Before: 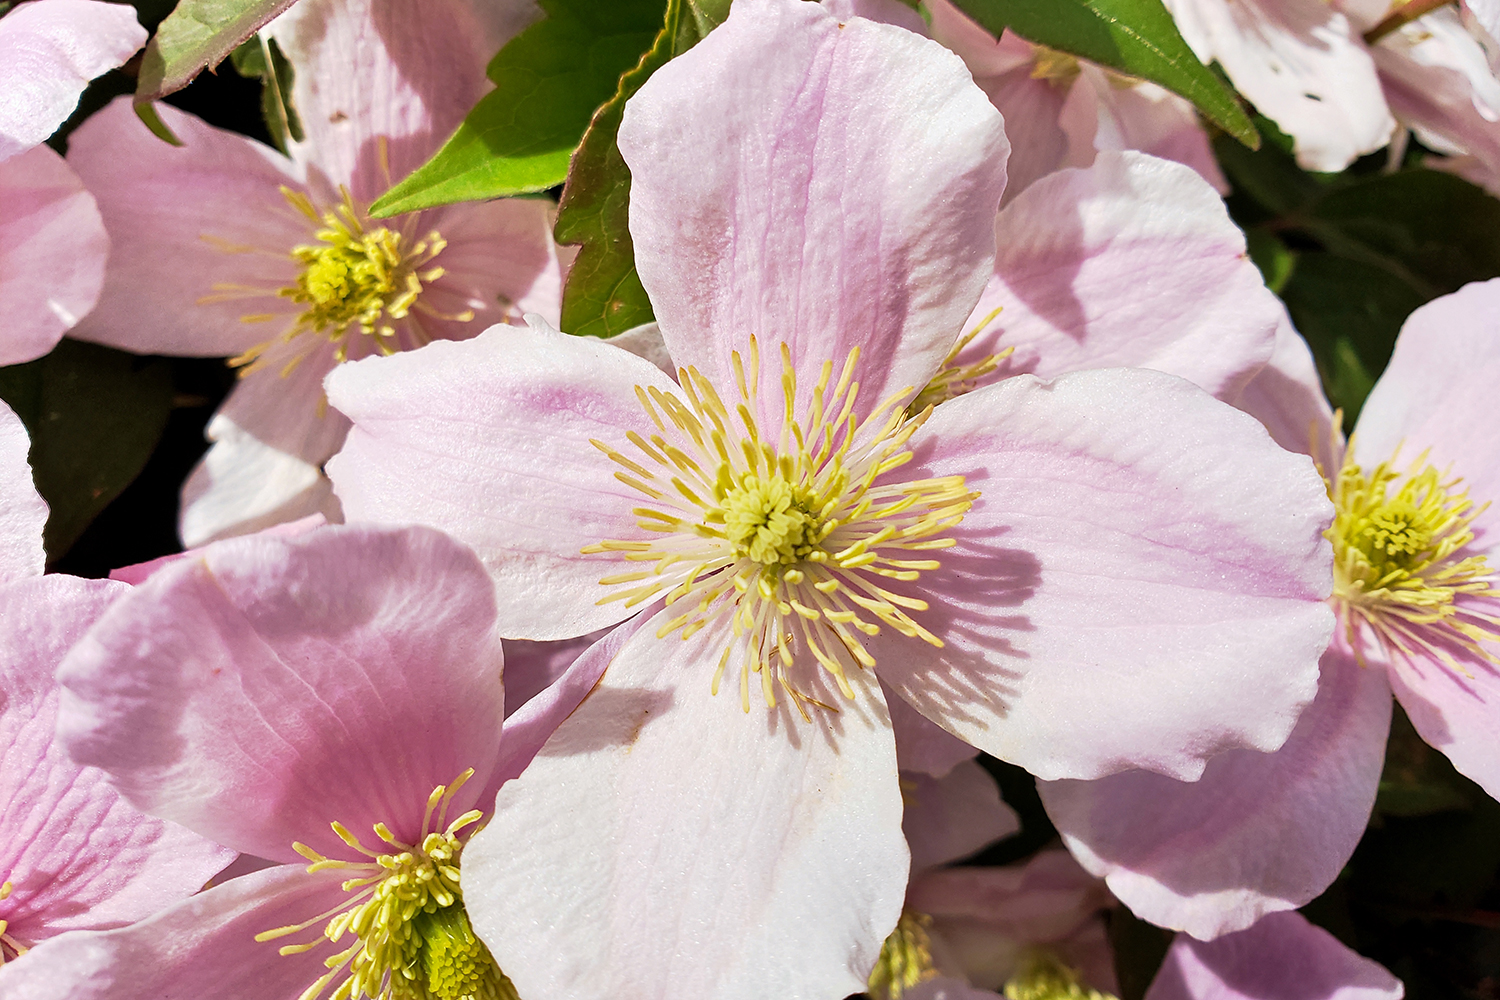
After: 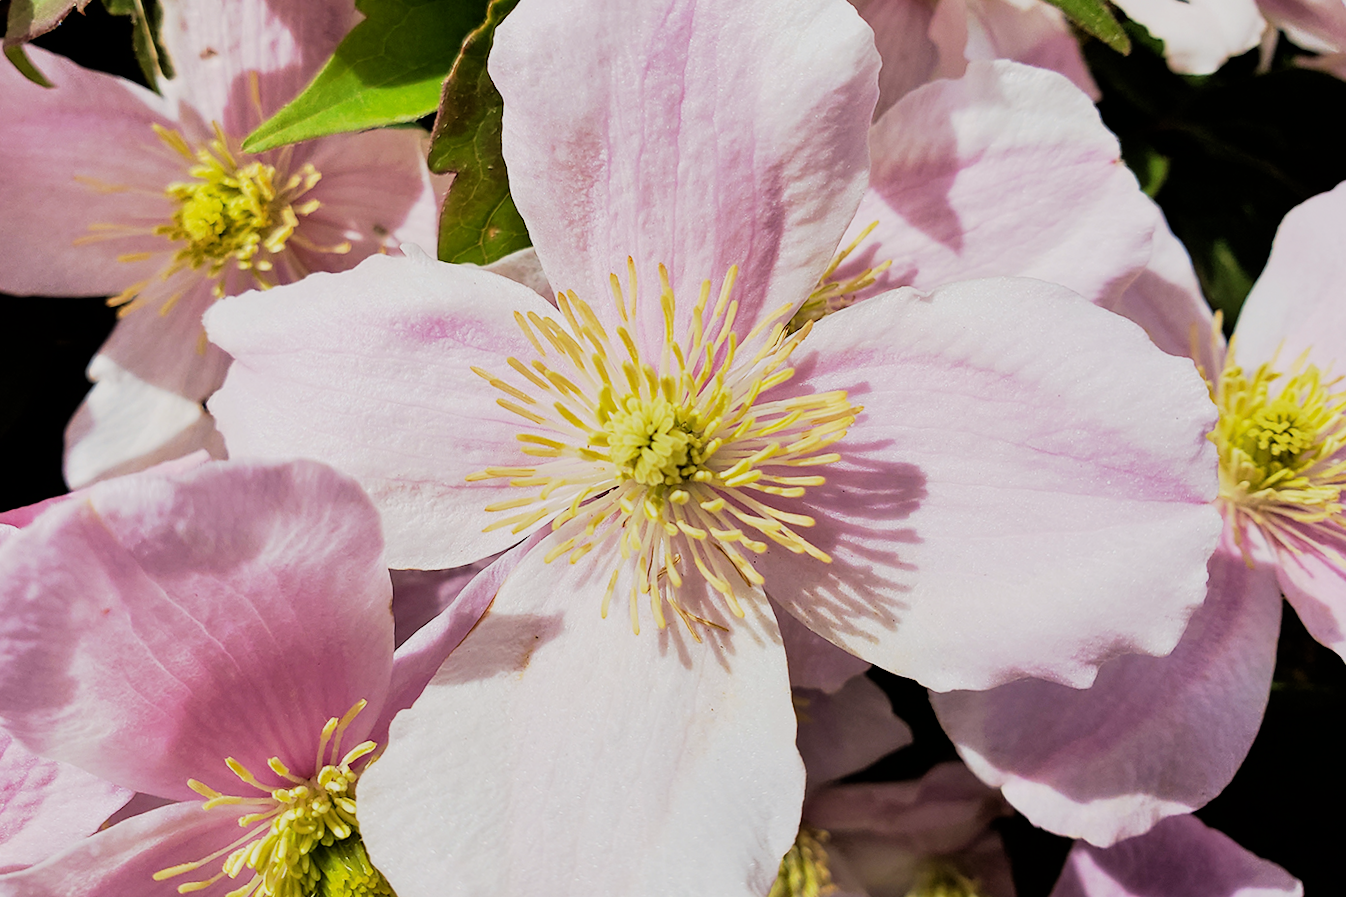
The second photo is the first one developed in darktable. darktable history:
filmic rgb: black relative exposure -5 EV, hardness 2.88, contrast 1.2, highlights saturation mix -30%
crop and rotate: angle 1.96°, left 5.673%, top 5.673%
rotate and perspective: automatic cropping off
